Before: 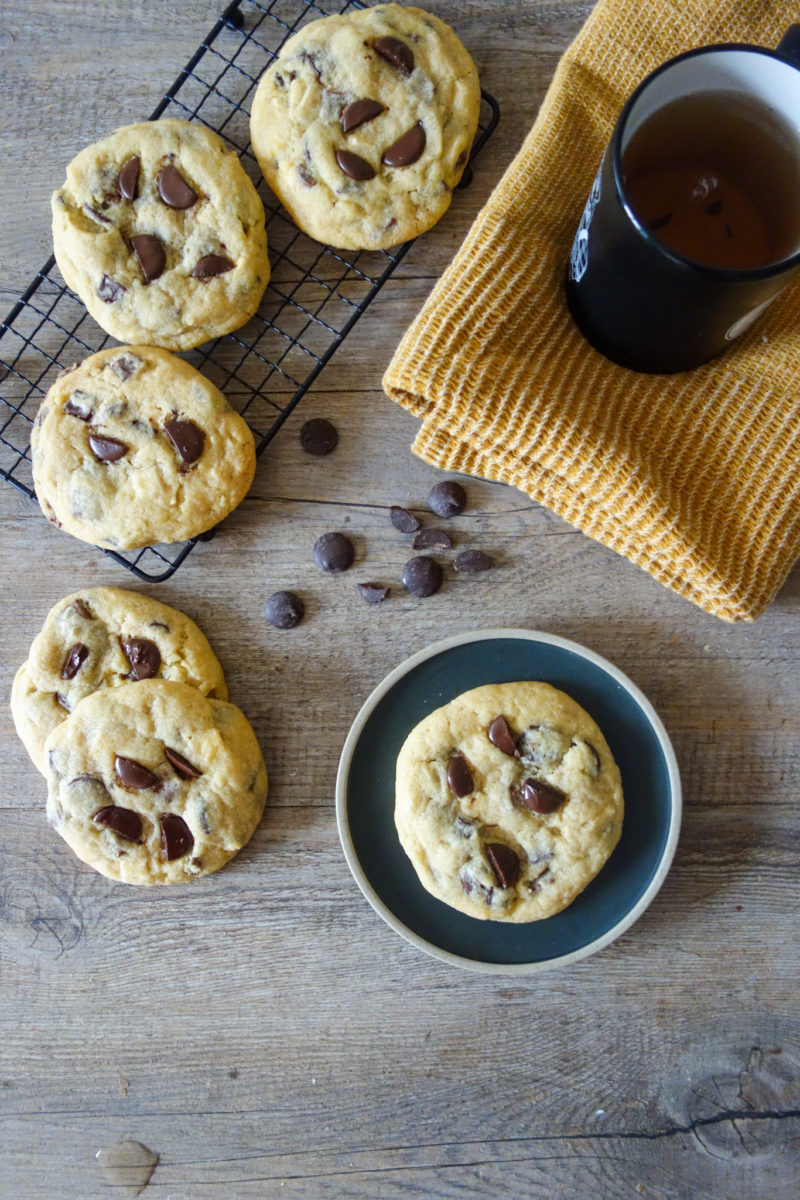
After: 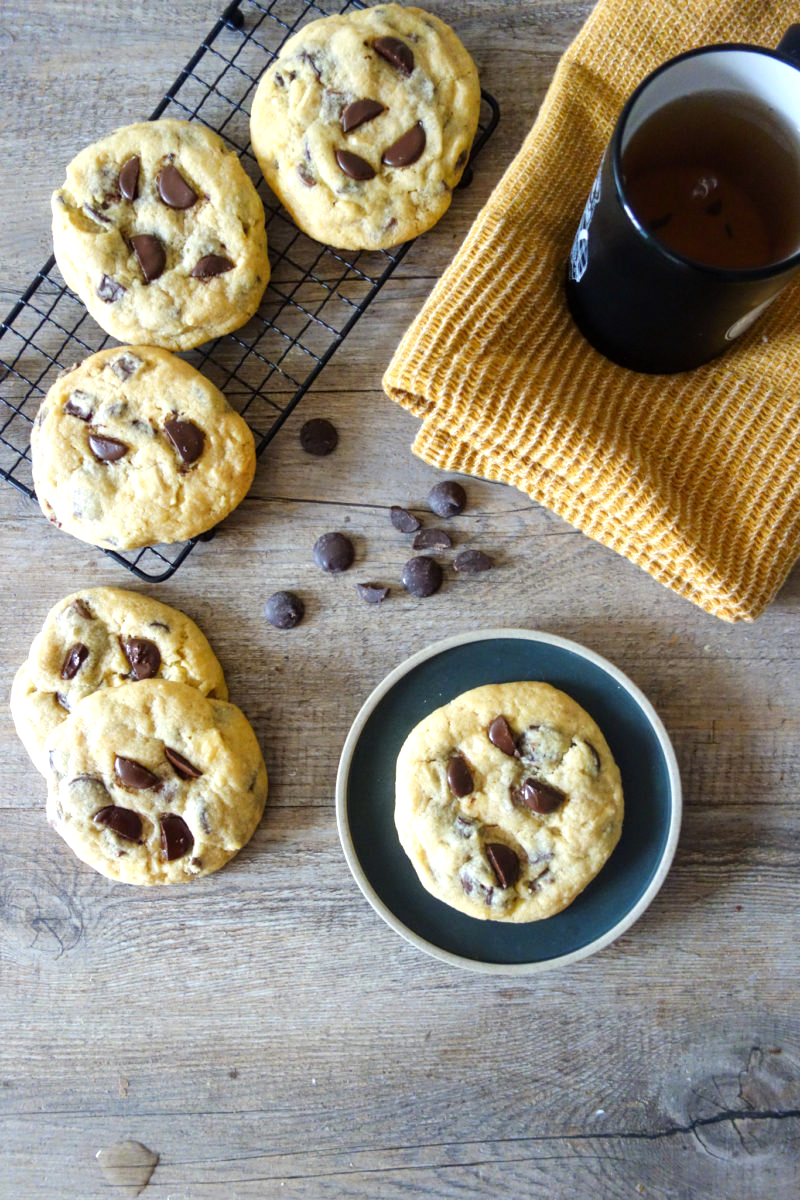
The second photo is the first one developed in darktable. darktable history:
tone equalizer: -8 EV -0.418 EV, -7 EV -0.37 EV, -6 EV -0.342 EV, -5 EV -0.186 EV, -3 EV 0.214 EV, -2 EV 0.362 EV, -1 EV 0.388 EV, +0 EV 0.434 EV
